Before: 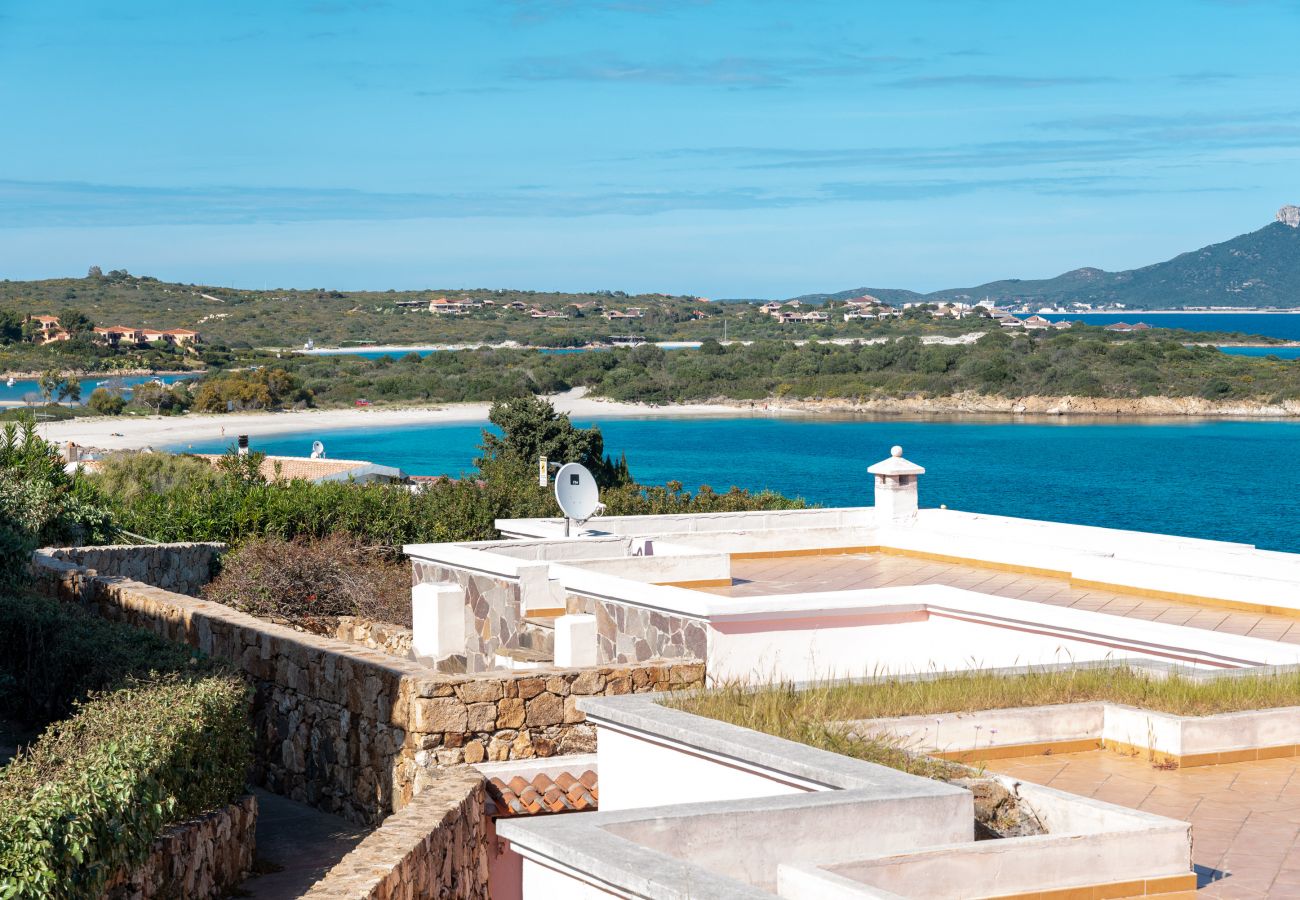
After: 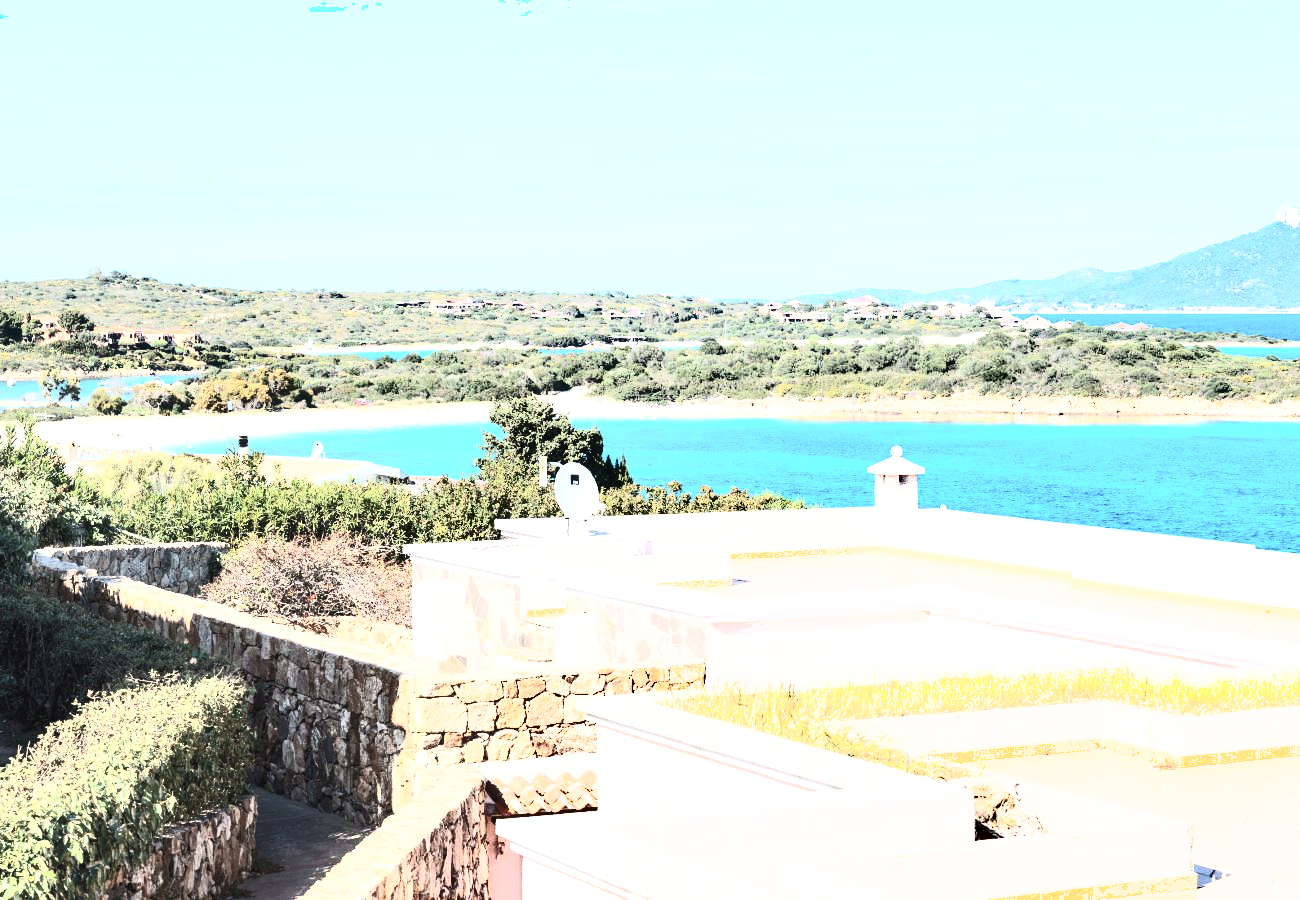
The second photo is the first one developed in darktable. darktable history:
exposure: black level correction 0, exposure 1.441 EV, compensate exposure bias true, compensate highlight preservation false
contrast brightness saturation: contrast 0.576, brightness 0.567, saturation -0.335
shadows and highlights: soften with gaussian
